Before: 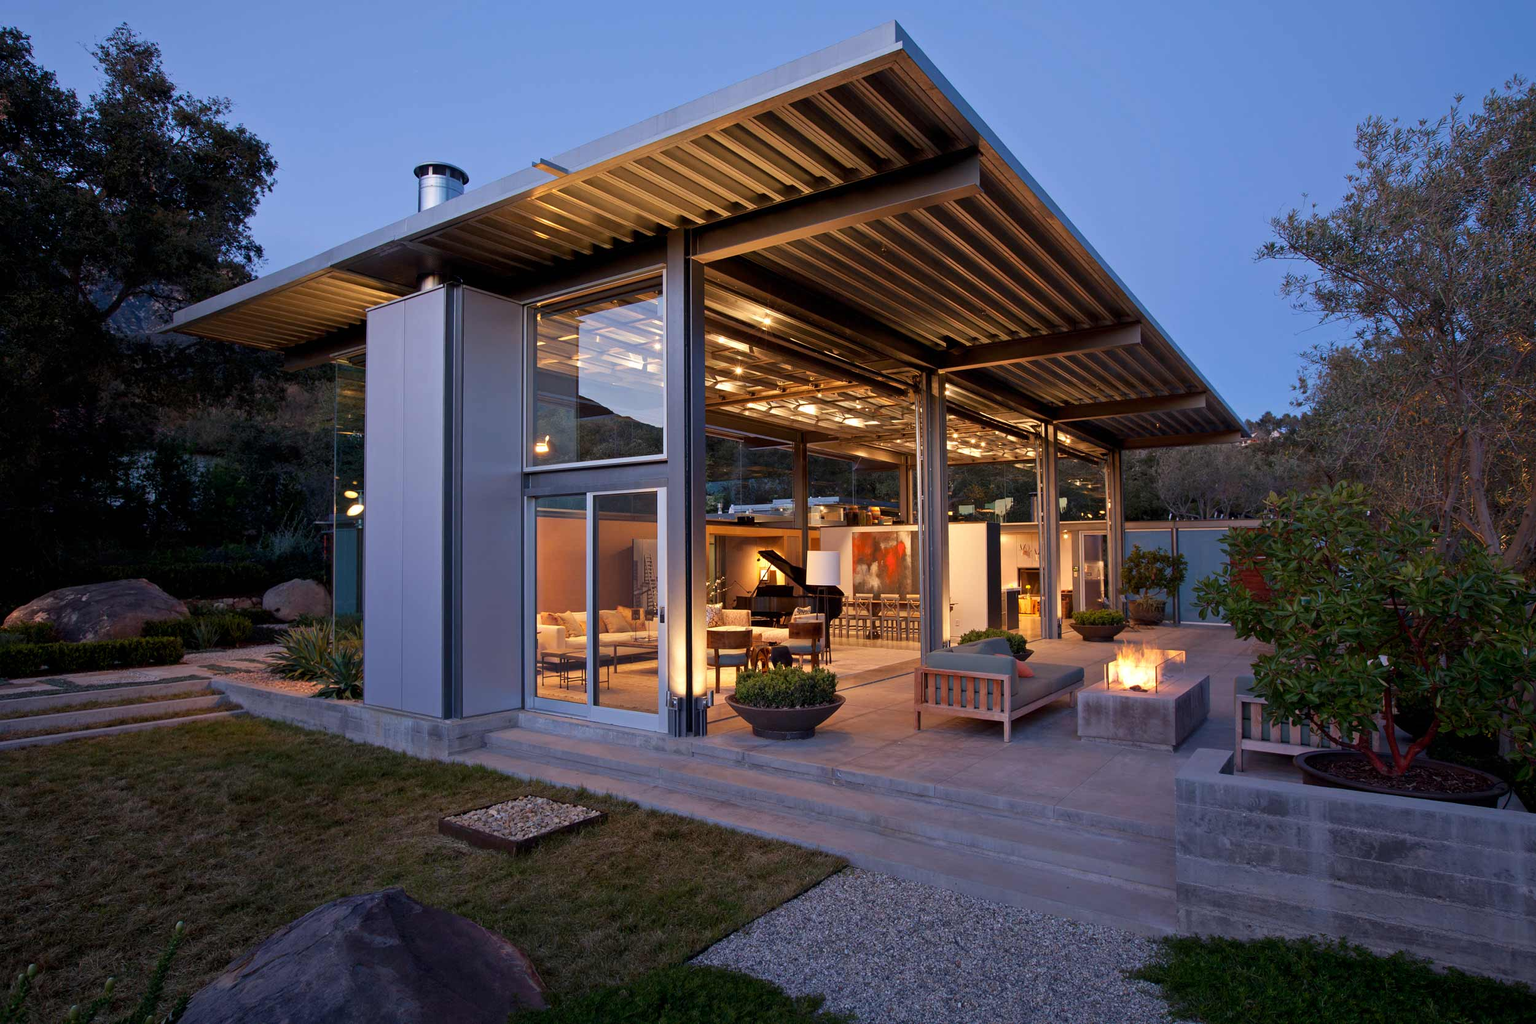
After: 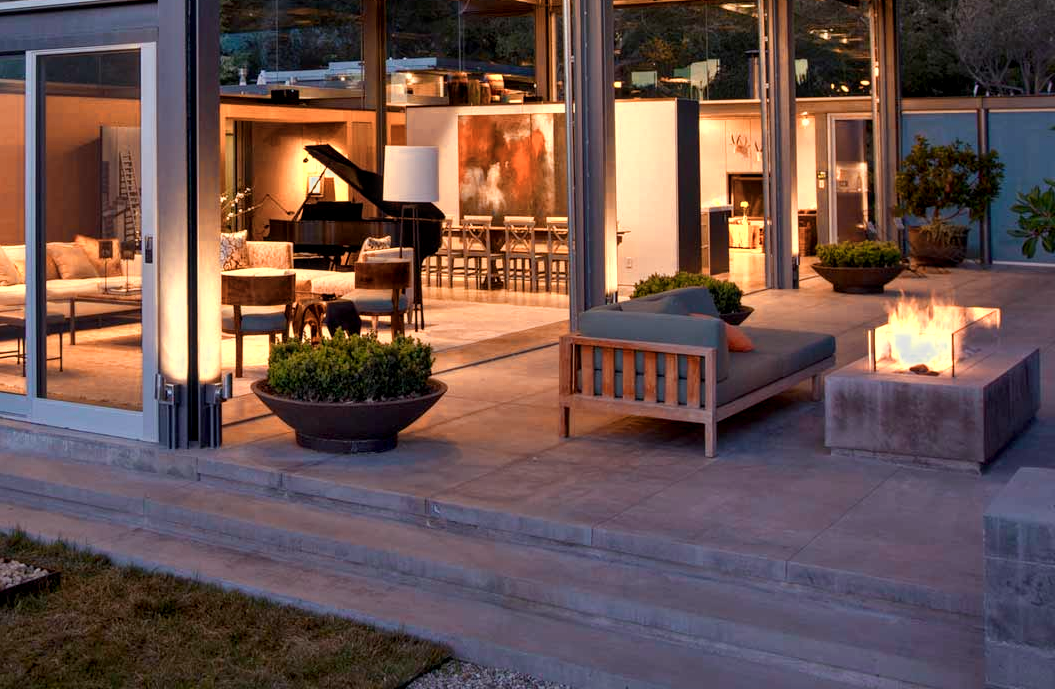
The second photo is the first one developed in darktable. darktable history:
color balance rgb: linear chroma grading › global chroma 8.295%, perceptual saturation grading › global saturation 20%, perceptual saturation grading › highlights -25.592%, perceptual saturation grading › shadows 25.28%
local contrast: on, module defaults
exposure: exposure -0.46 EV, compensate exposure bias true, compensate highlight preservation false
crop: left 37.189%, top 45.095%, right 20.59%, bottom 13.571%
color zones: curves: ch0 [(0.018, 0.548) (0.224, 0.64) (0.425, 0.447) (0.675, 0.575) (0.732, 0.579)]; ch1 [(0.066, 0.487) (0.25, 0.5) (0.404, 0.43) (0.75, 0.421) (0.956, 0.421)]; ch2 [(0.044, 0.561) (0.215, 0.465) (0.399, 0.544) (0.465, 0.548) (0.614, 0.447) (0.724, 0.43) (0.882, 0.623) (0.956, 0.632)], mix 27.4%
